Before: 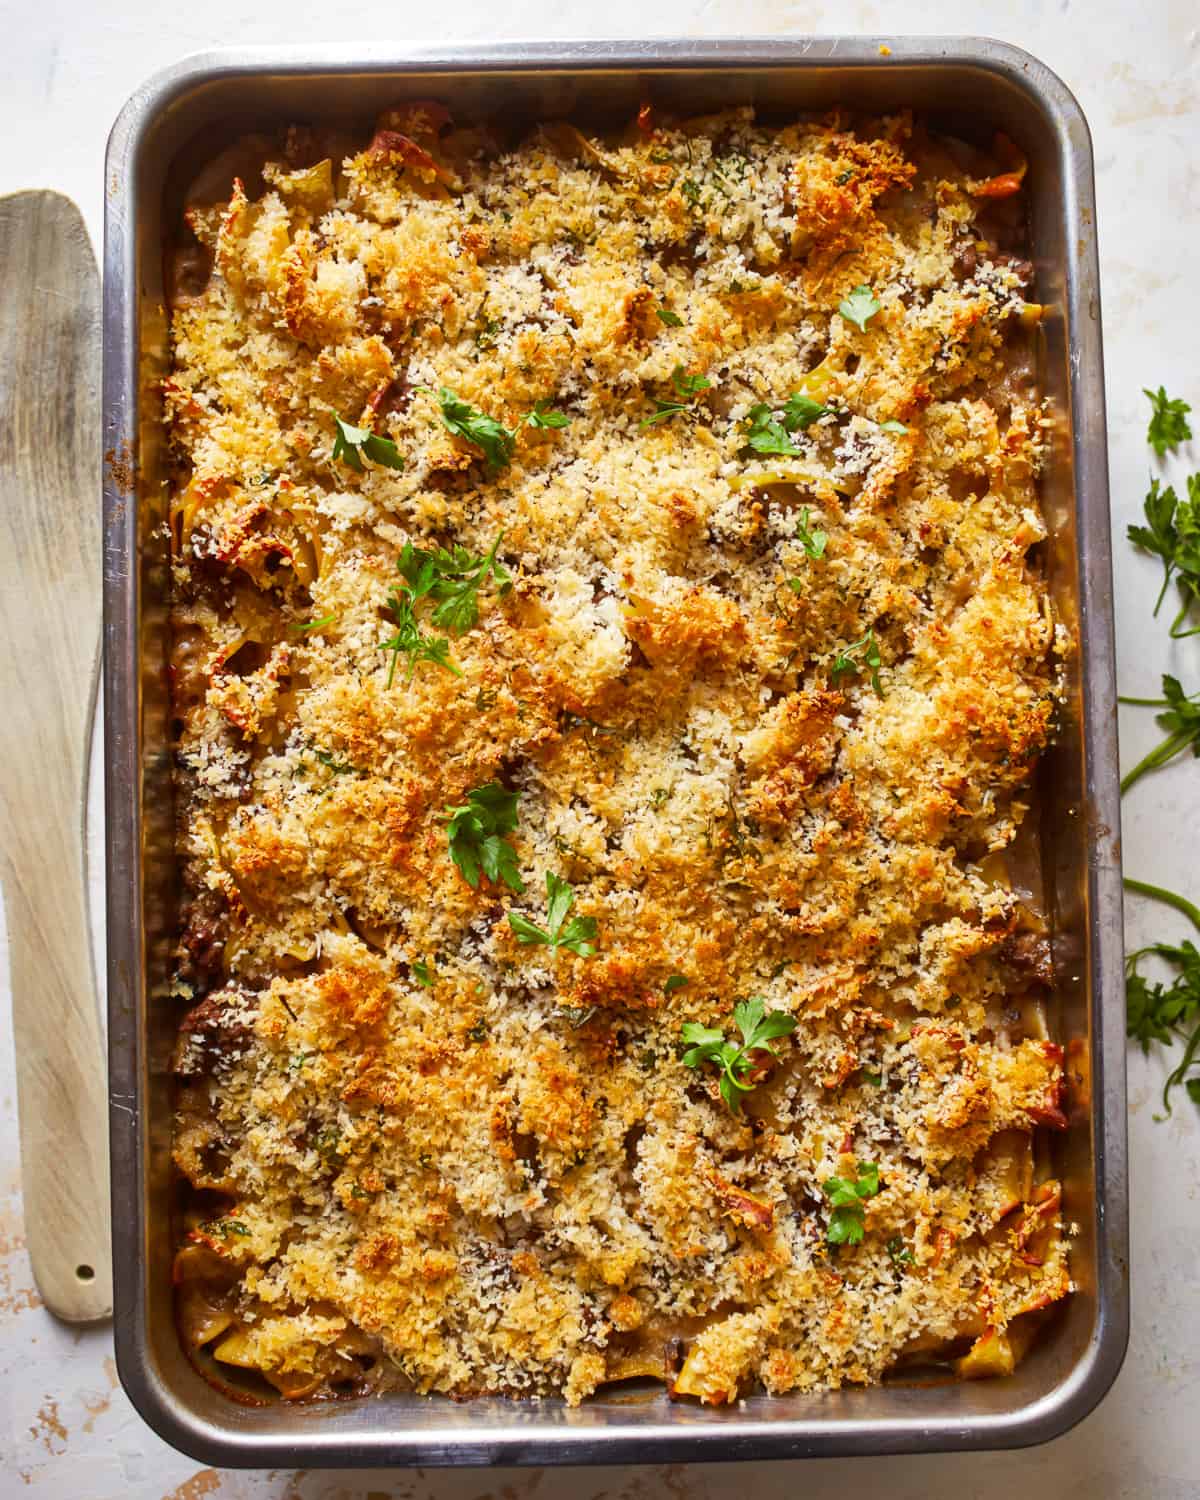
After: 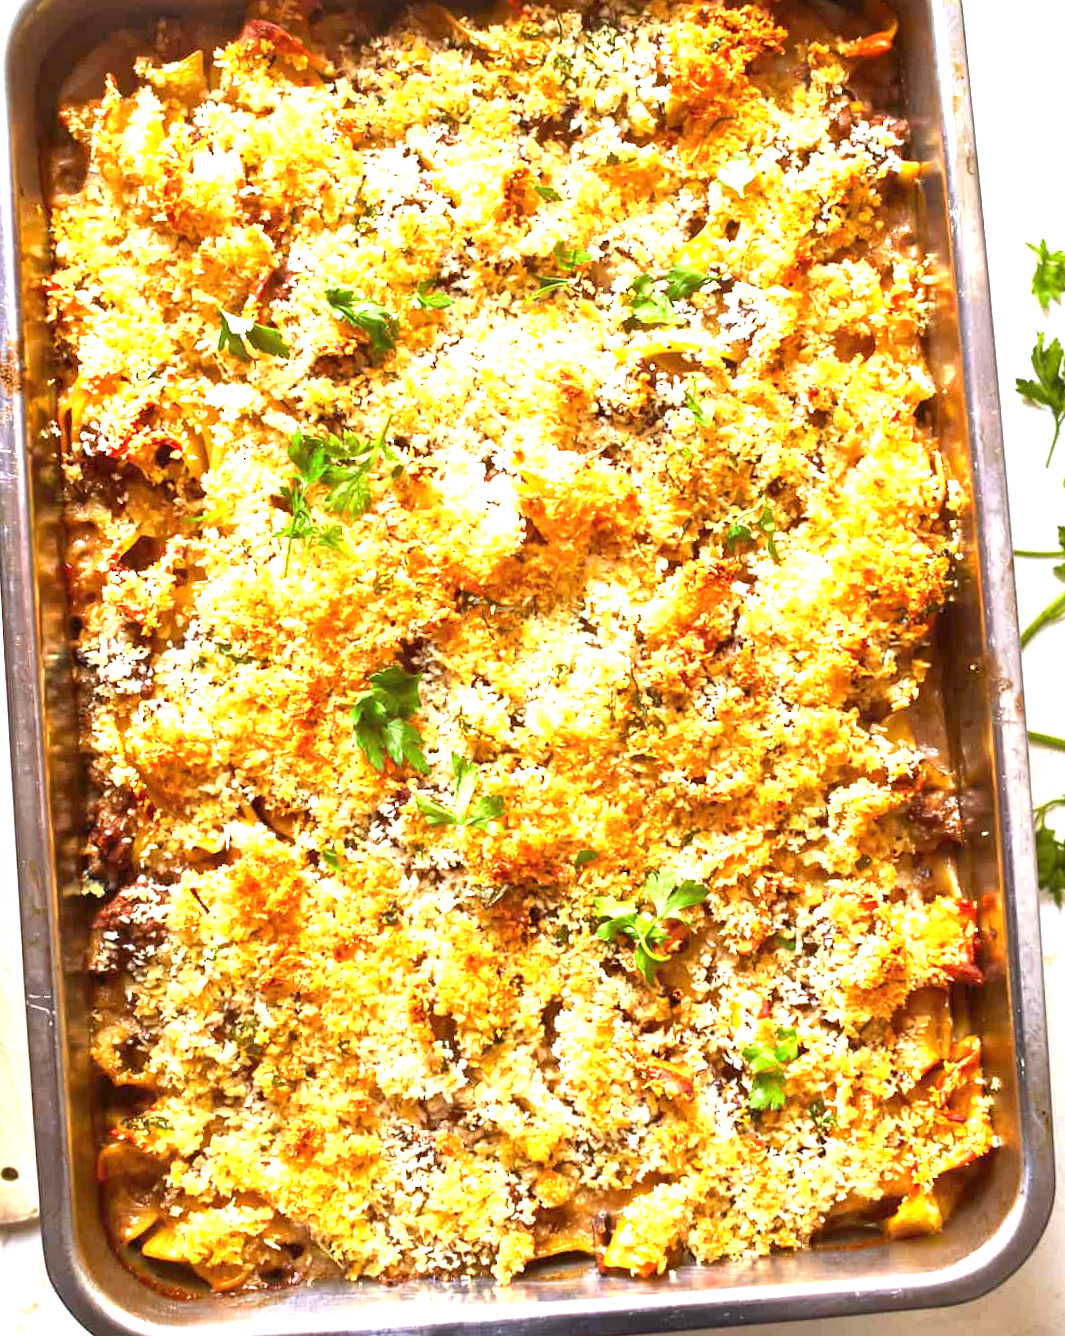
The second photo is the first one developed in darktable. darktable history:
exposure: black level correction 0, exposure 1.588 EV, compensate highlight preservation false
crop and rotate: angle 2.74°, left 6.028%, top 5.707%
